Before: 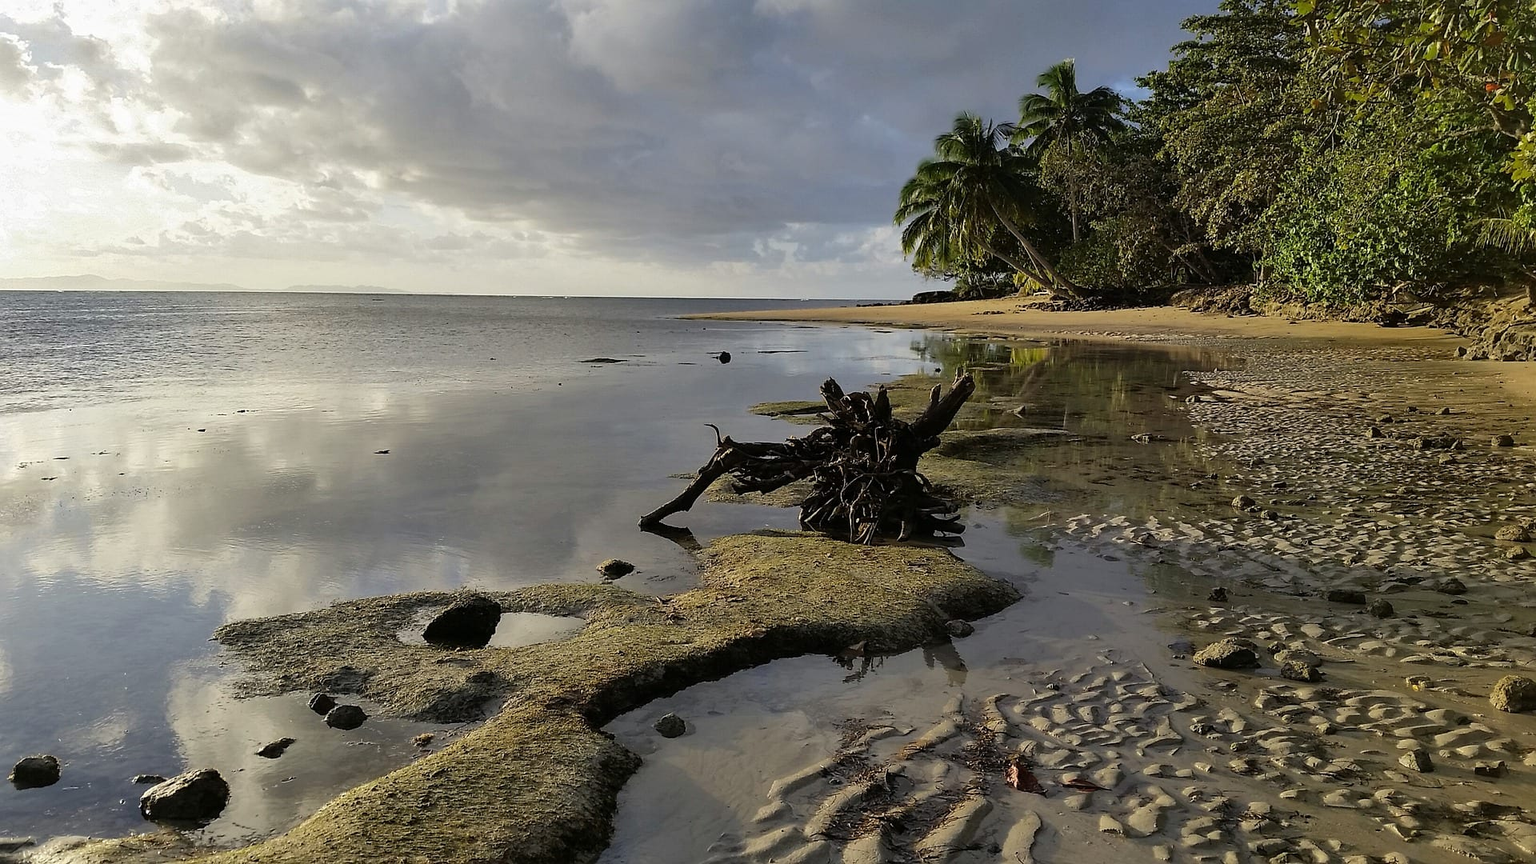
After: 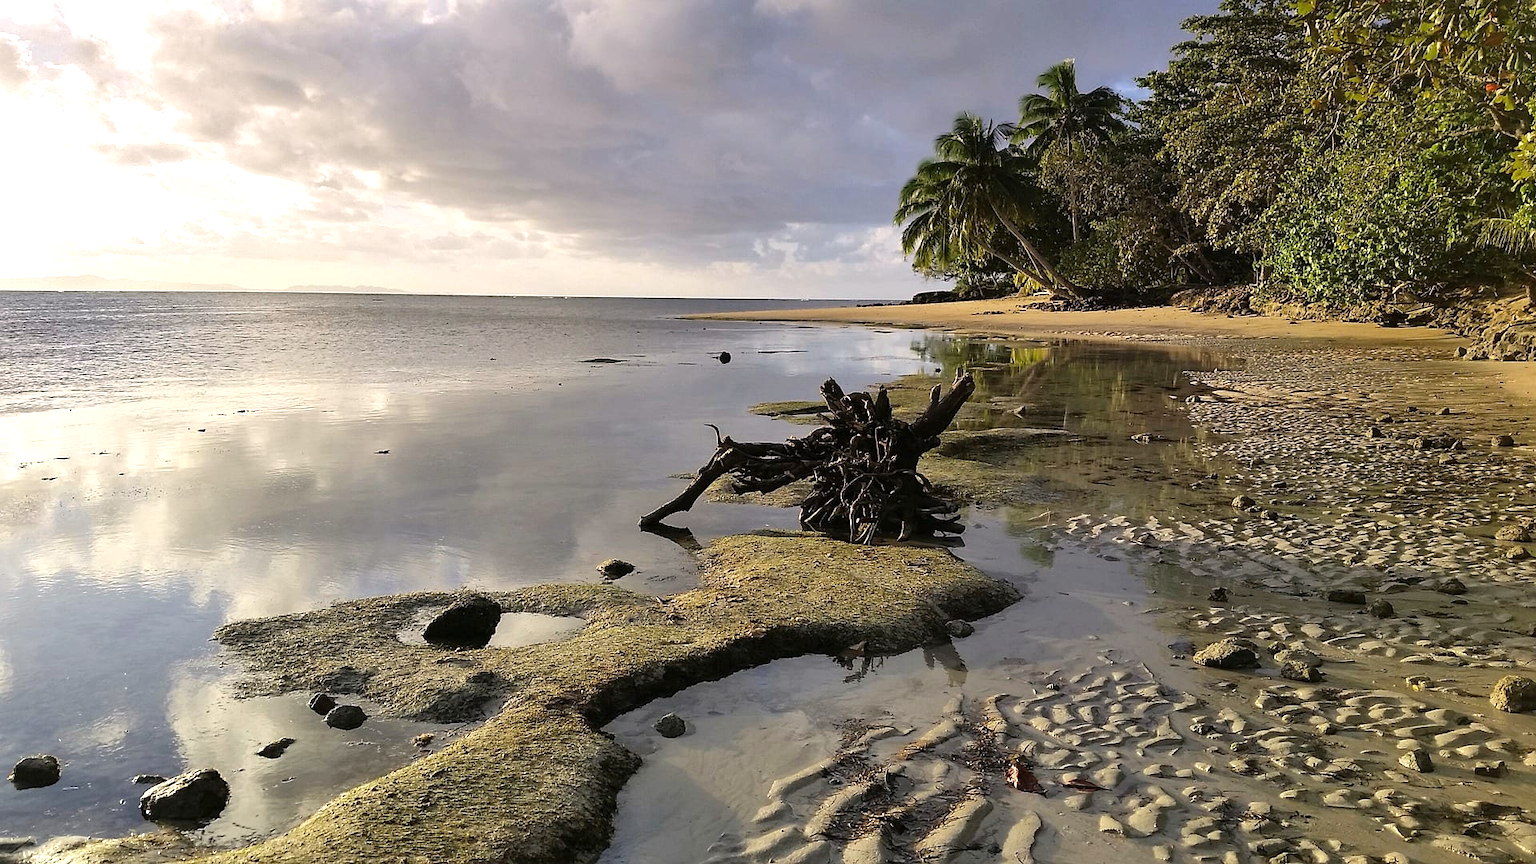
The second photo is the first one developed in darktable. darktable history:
exposure: black level correction 0, exposure 0.68 EV, compensate exposure bias true, compensate highlight preservation false
graduated density: density 0.38 EV, hardness 21%, rotation -6.11°, saturation 32%
